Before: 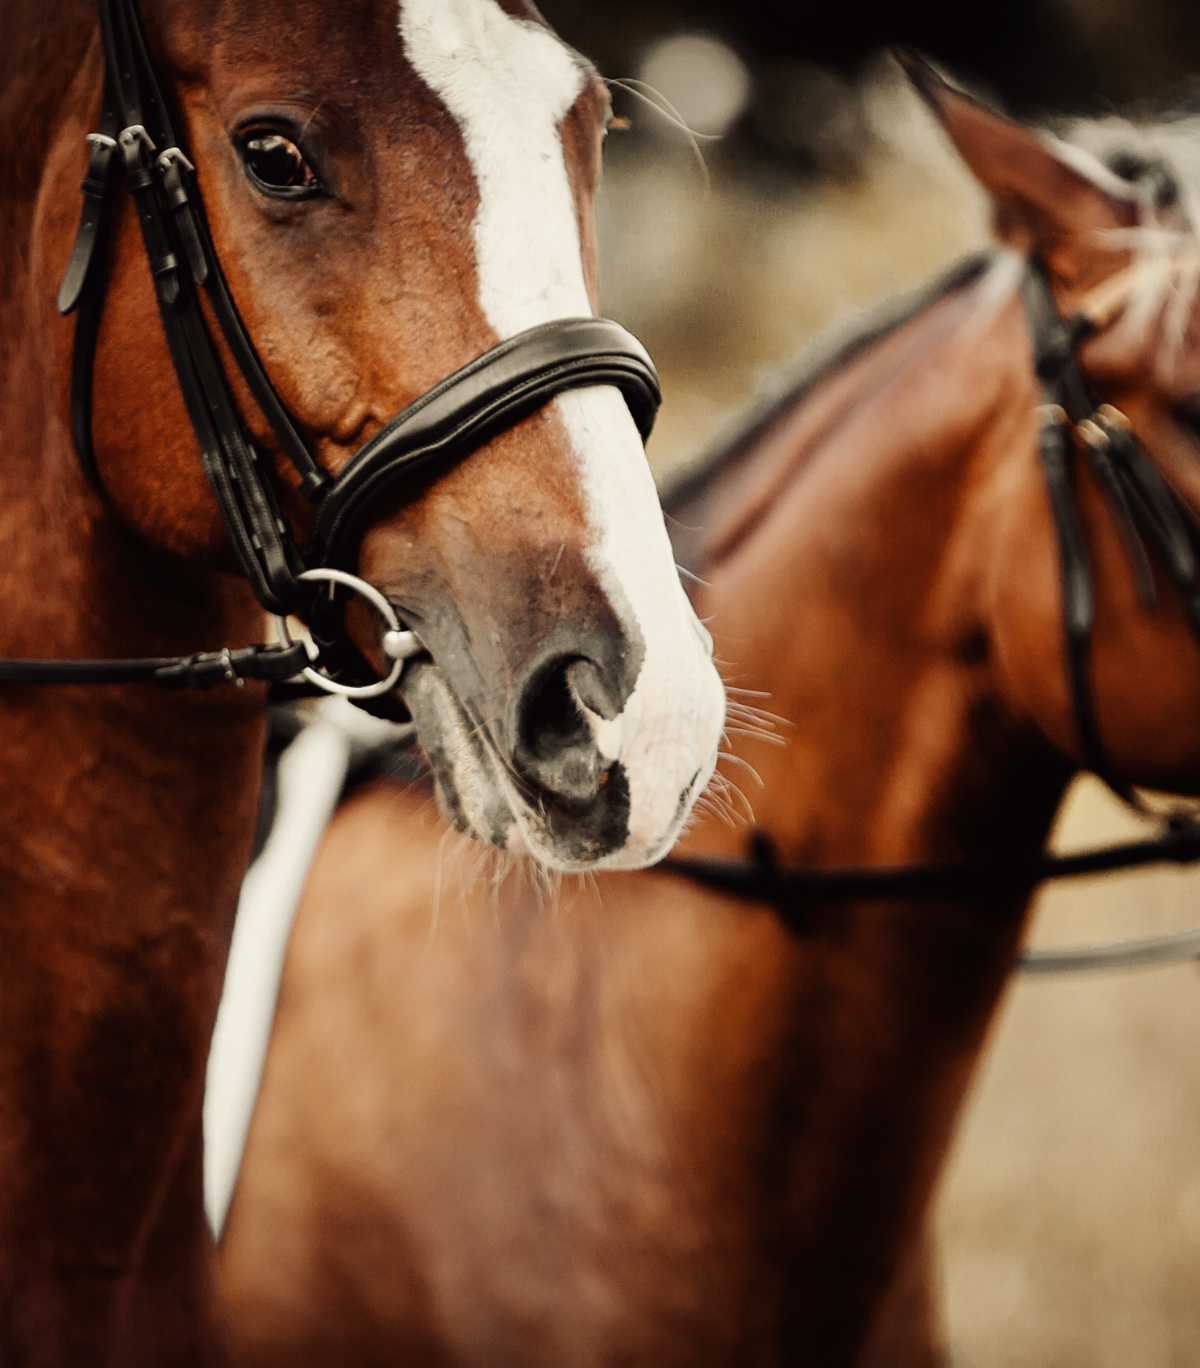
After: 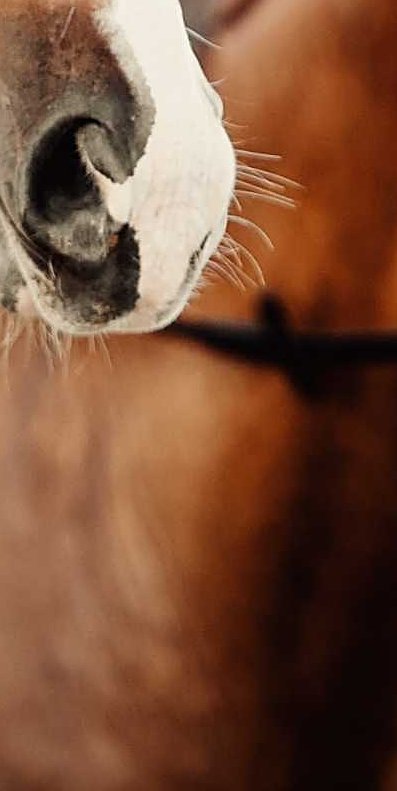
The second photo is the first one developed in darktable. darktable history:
sharpen: on, module defaults
crop: left 40.878%, top 39.305%, right 25.988%, bottom 2.826%
